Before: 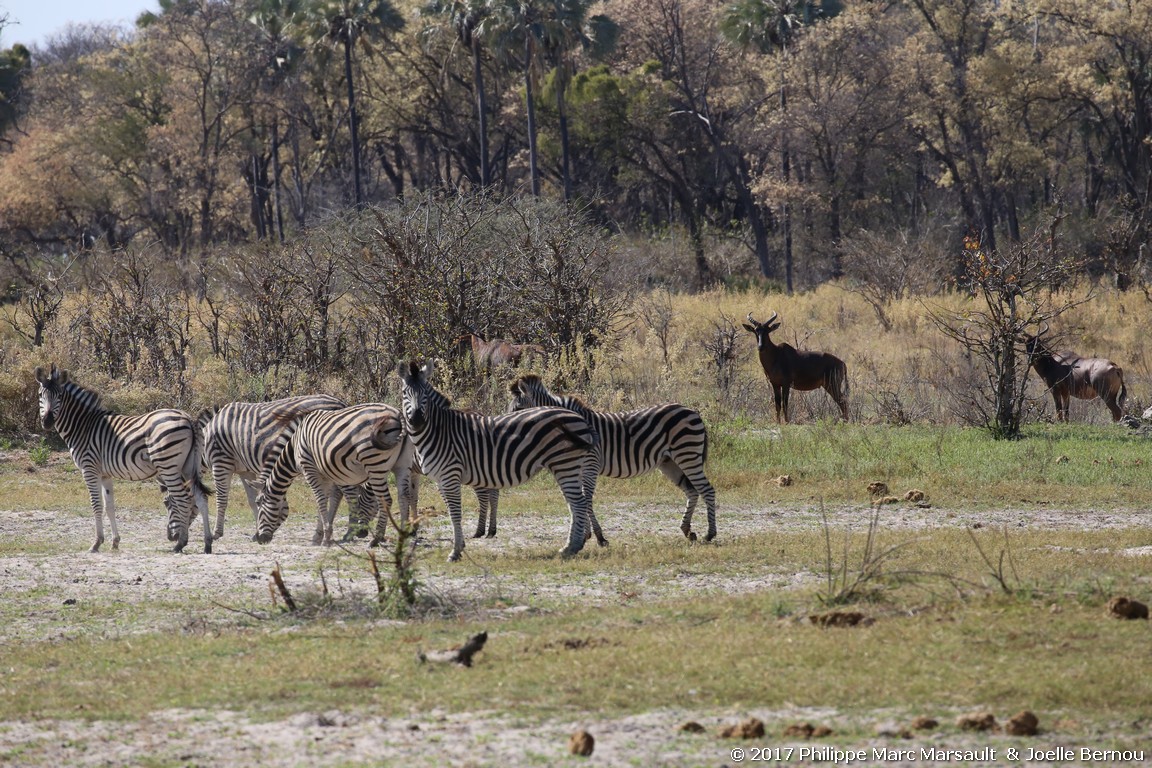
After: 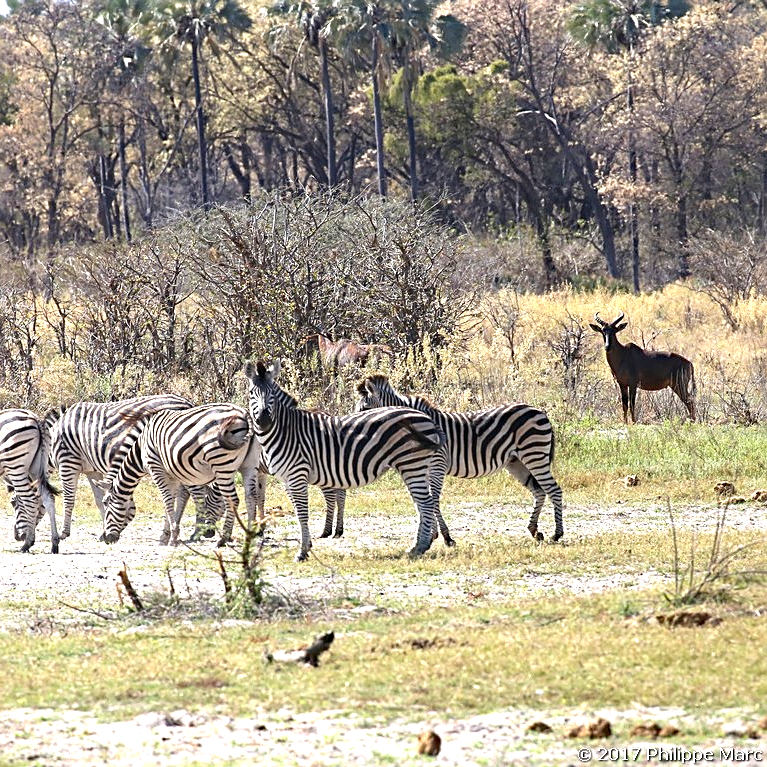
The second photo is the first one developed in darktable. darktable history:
exposure: black level correction 0, exposure 1 EV, compensate exposure bias true, compensate highlight preservation false
haze removal: compatibility mode true, adaptive false
sharpen: on, module defaults
crop and rotate: left 13.342%, right 19.991%
